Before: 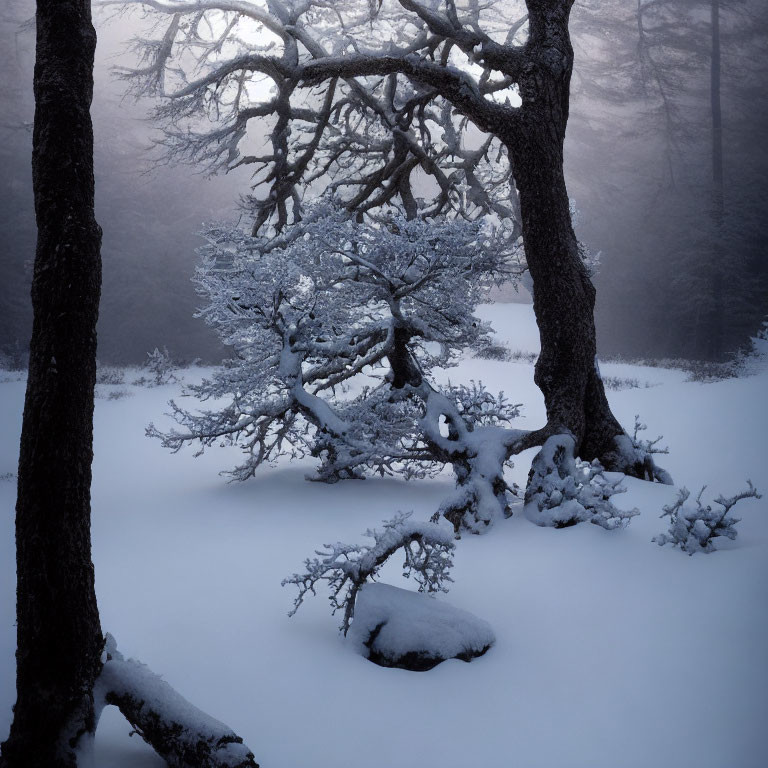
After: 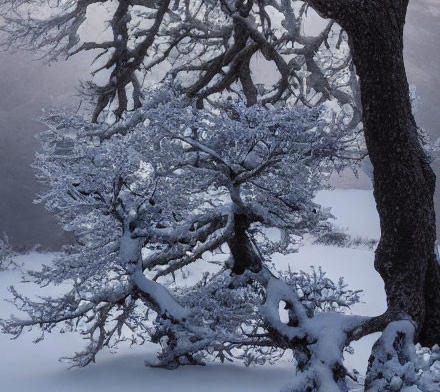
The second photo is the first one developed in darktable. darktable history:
shadows and highlights: shadows 47.23, highlights -40.67, soften with gaussian
local contrast: detail 109%
crop: left 20.908%, top 14.97%, right 21.732%, bottom 33.89%
